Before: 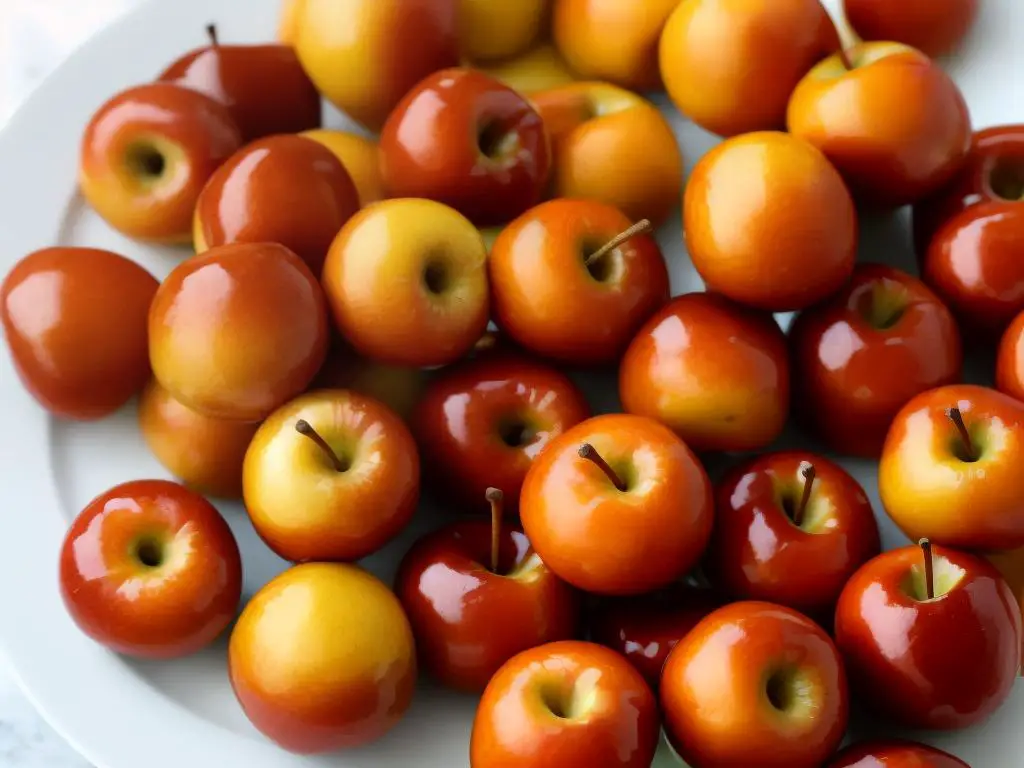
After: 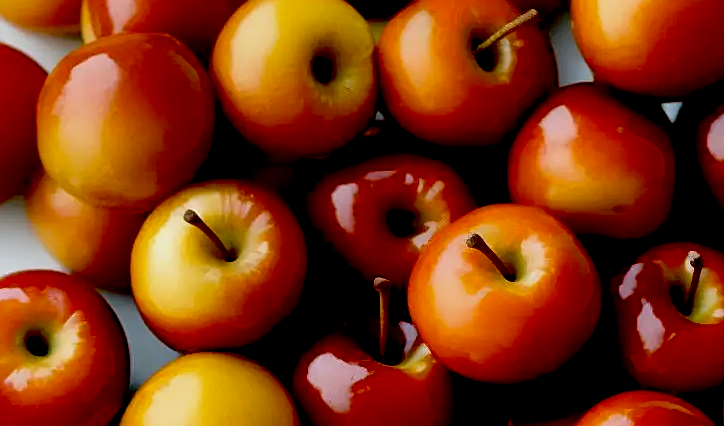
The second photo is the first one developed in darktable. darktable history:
crop: left 11.006%, top 27.412%, right 18.258%, bottom 17.116%
exposure: black level correction 0.045, exposure -0.234 EV, compensate exposure bias true, compensate highlight preservation false
sharpen: on, module defaults
tone equalizer: on, module defaults
